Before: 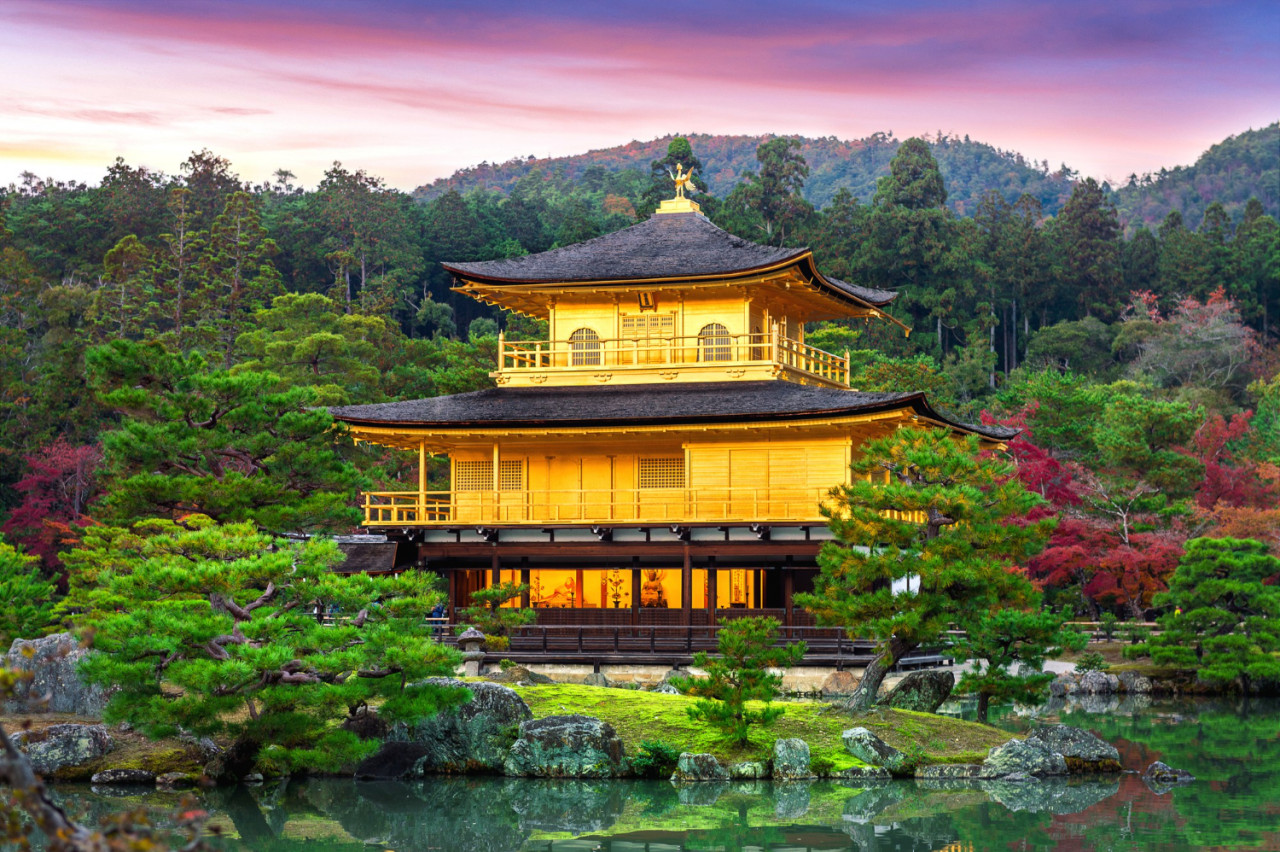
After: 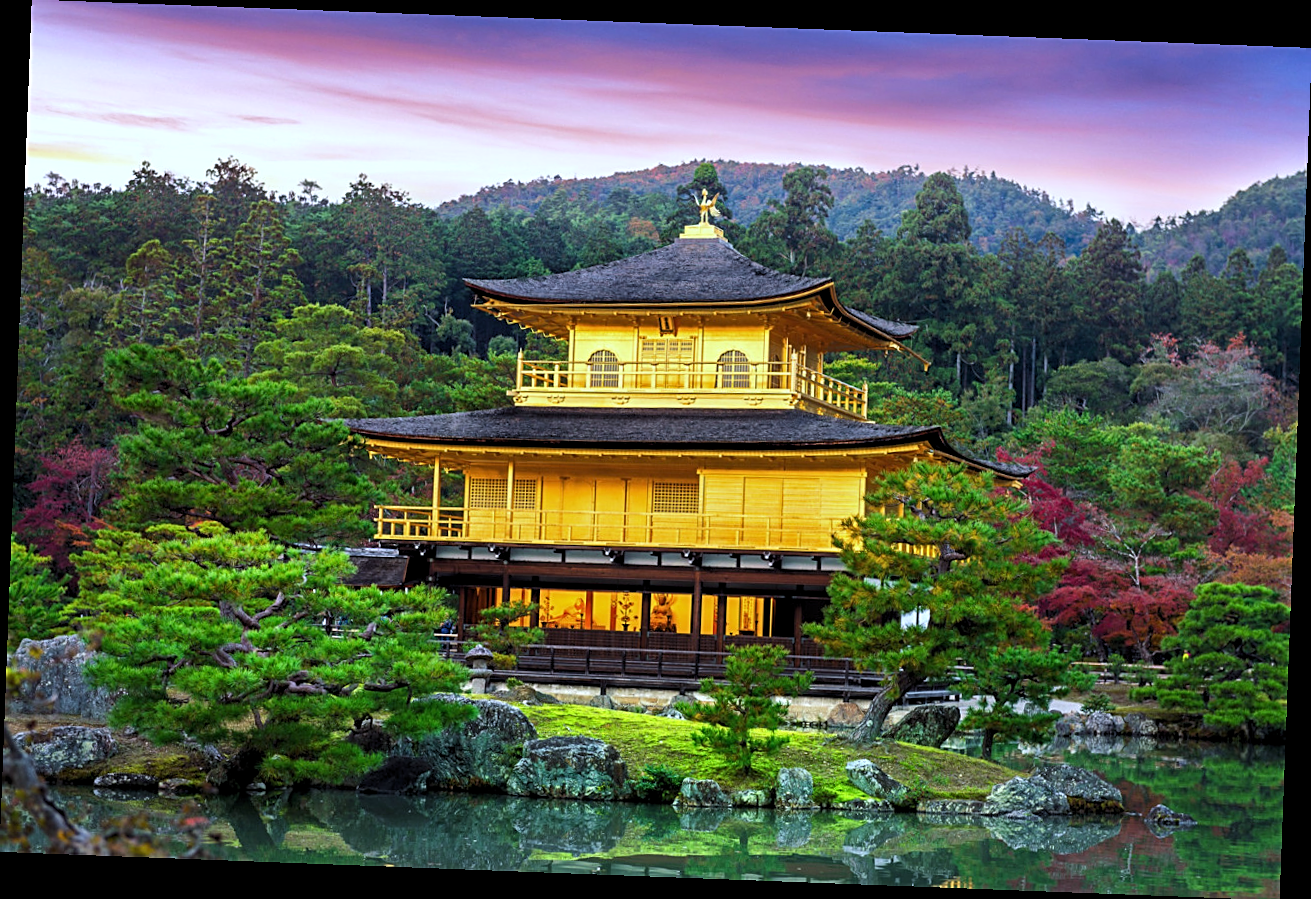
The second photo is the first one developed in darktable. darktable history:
white balance: red 0.924, blue 1.095
levels: levels [0.026, 0.507, 0.987]
sharpen: on, module defaults
rotate and perspective: rotation 2.17°, automatic cropping off
